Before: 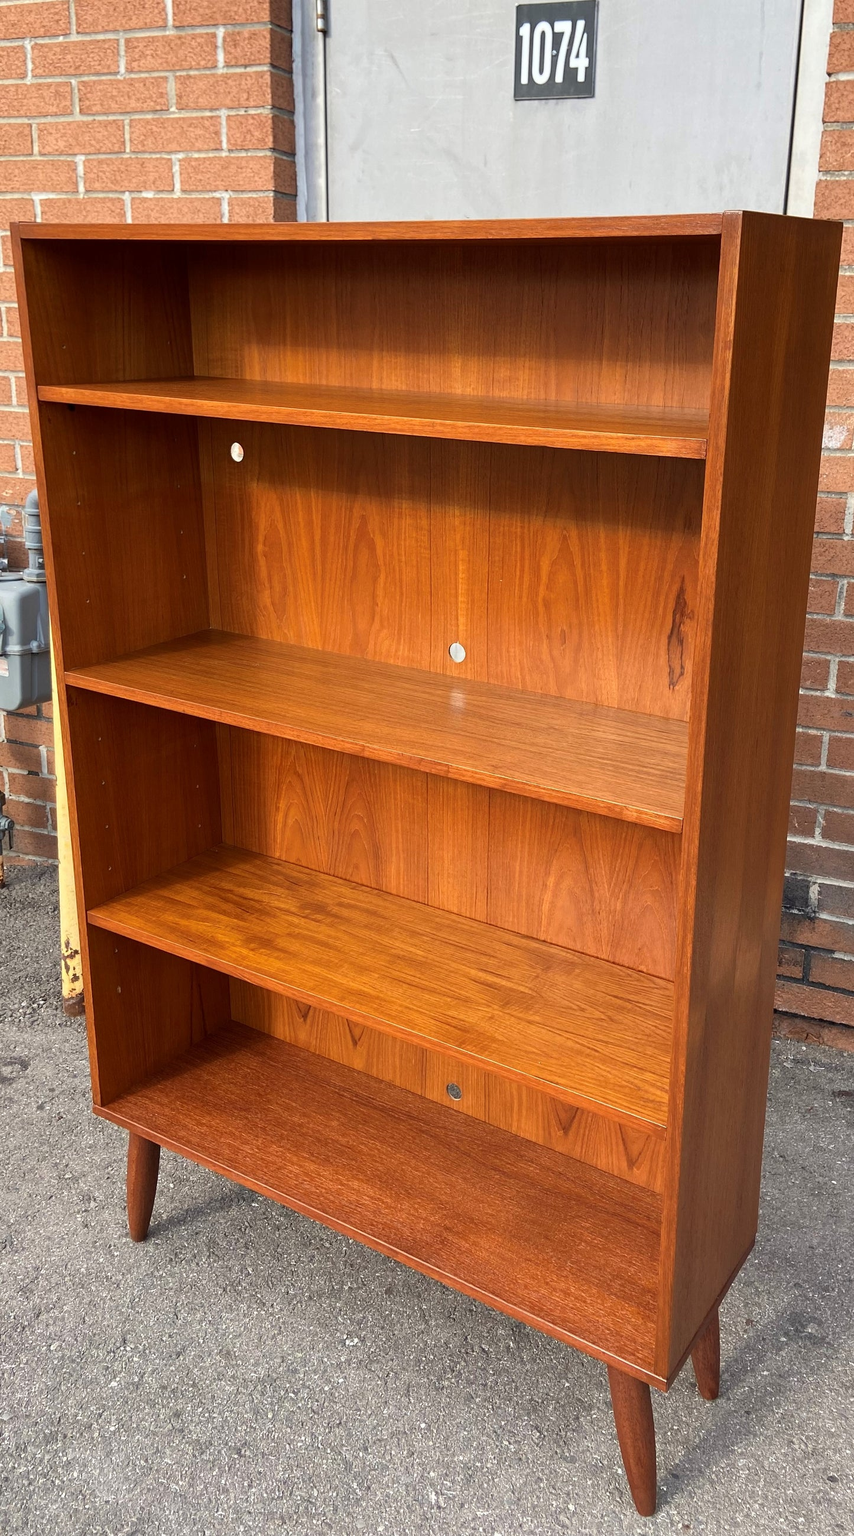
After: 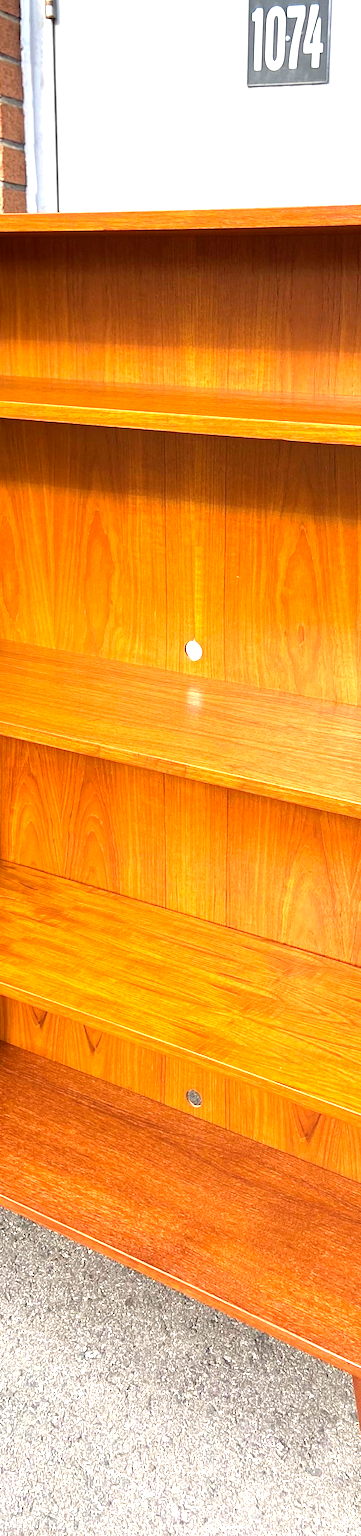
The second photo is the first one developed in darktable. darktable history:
color balance rgb: linear chroma grading › global chroma 3.45%, perceptual saturation grading › global saturation 11.24%, perceptual brilliance grading › global brilliance 3.04%, global vibrance 2.8%
crop: left 31.229%, right 27.105%
rotate and perspective: rotation -0.45°, automatic cropping original format, crop left 0.008, crop right 0.992, crop top 0.012, crop bottom 0.988
exposure: black level correction 0, exposure 1.1 EV, compensate highlight preservation false
